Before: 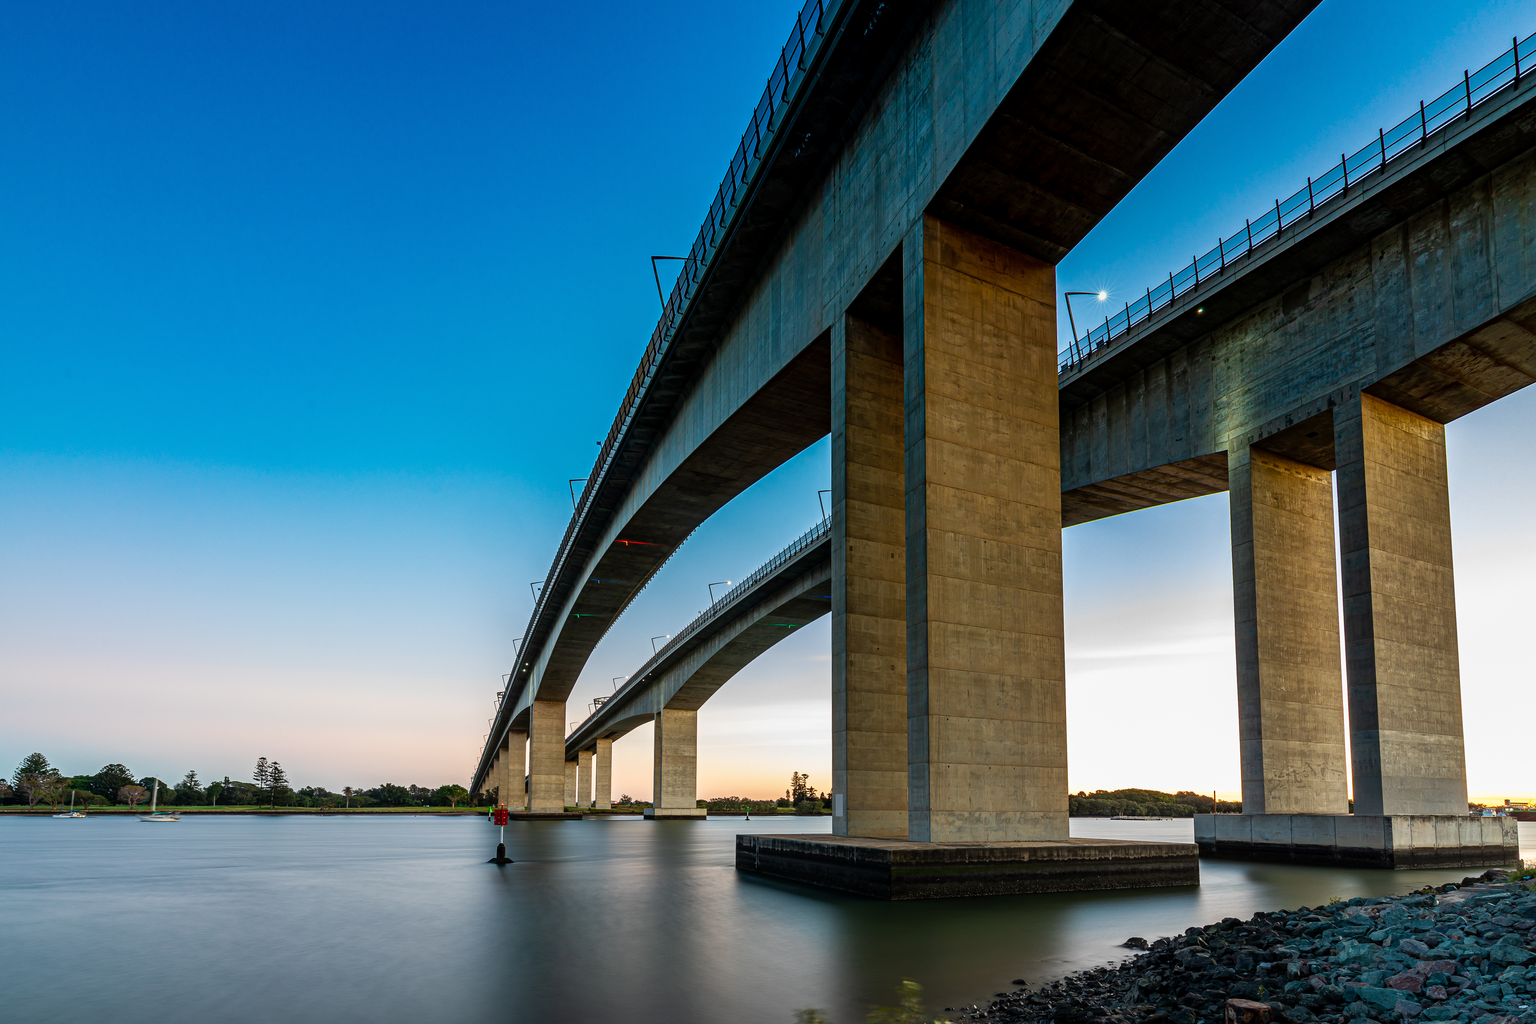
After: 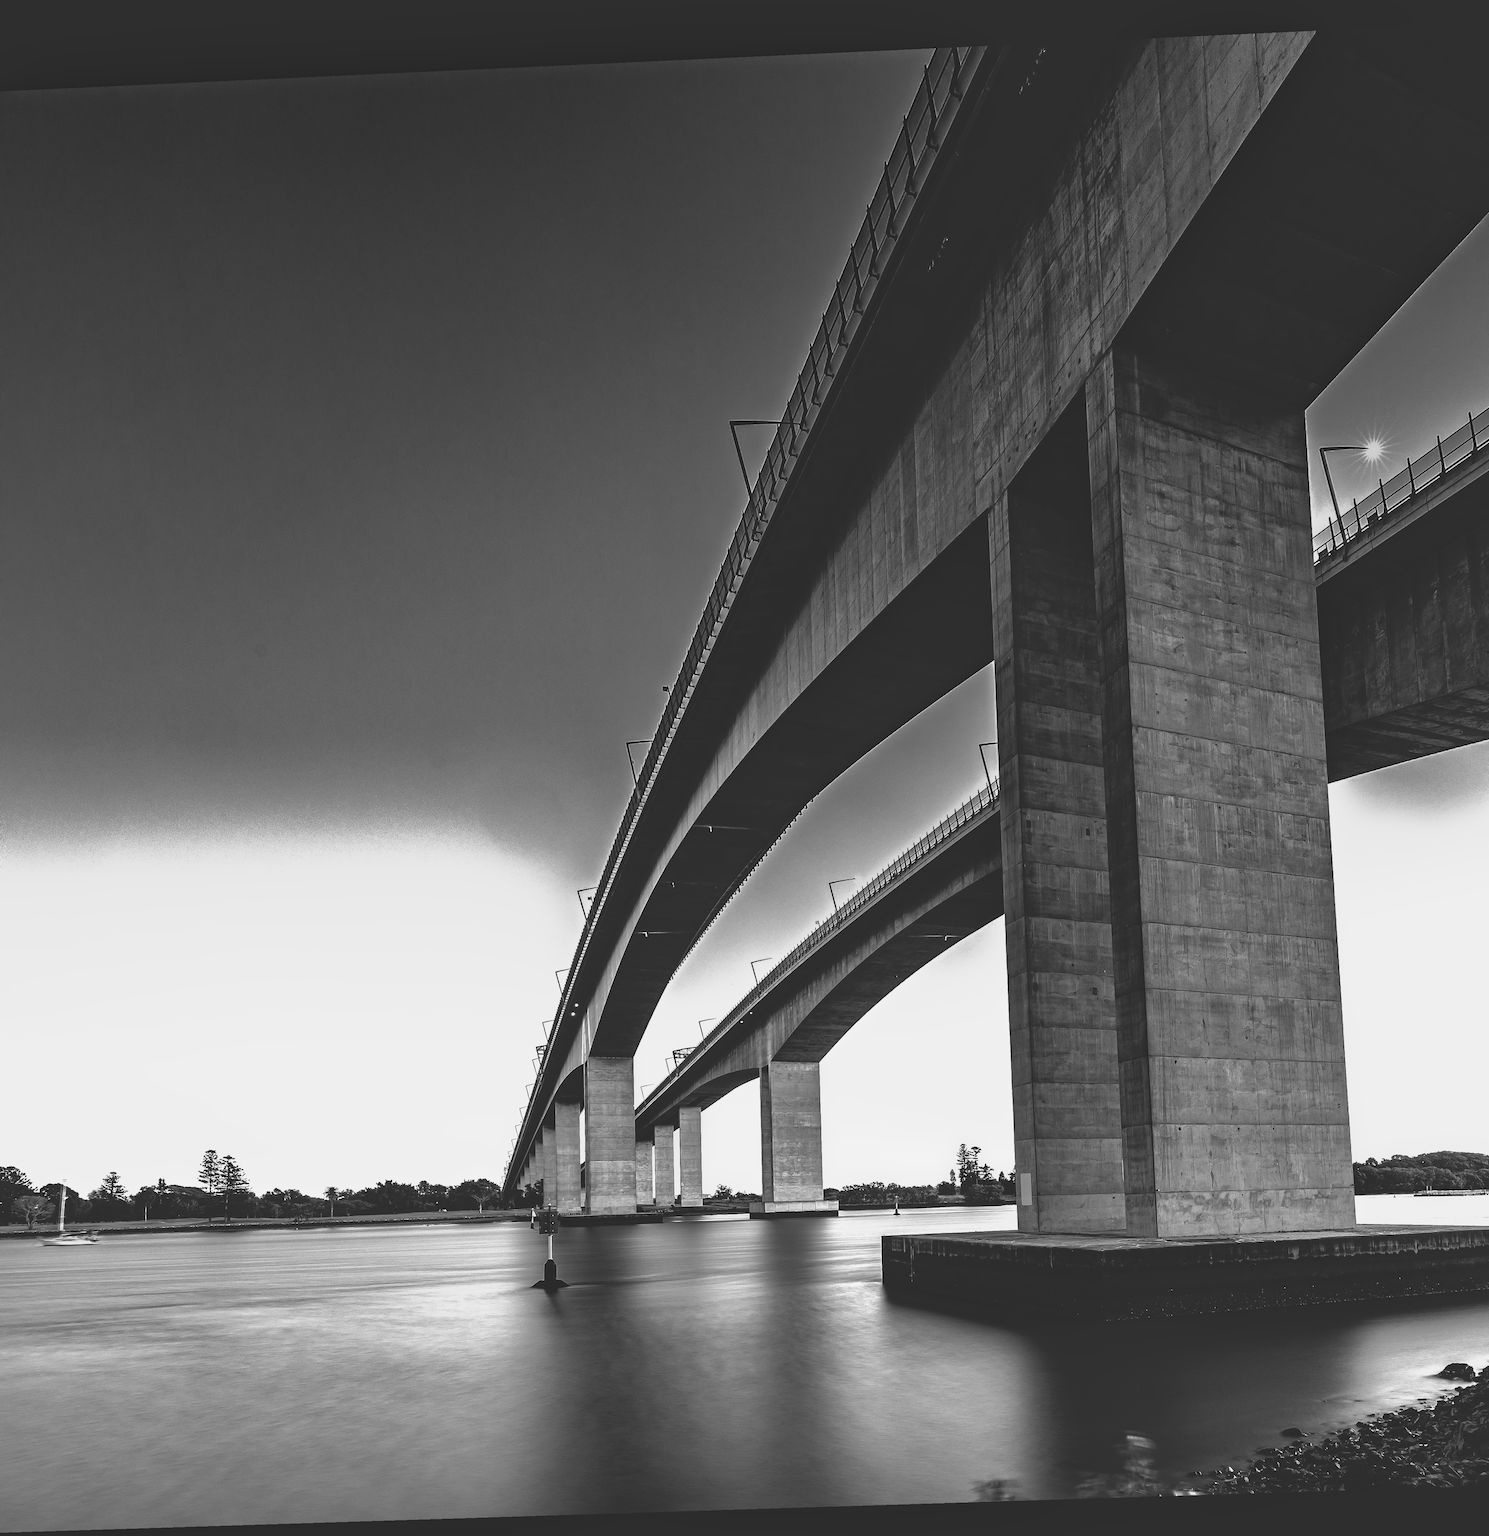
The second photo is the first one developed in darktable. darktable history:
color correction: saturation 3
monochrome: a -71.75, b 75.82
crop and rotate: left 8.786%, right 24.548%
exposure: black level correction 0, exposure 1.2 EV, compensate exposure bias true, compensate highlight preservation false
shadows and highlights: shadows 40, highlights -60
rotate and perspective: rotation -2.22°, lens shift (horizontal) -0.022, automatic cropping off
base curve: curves: ch0 [(0, 0.02) (0.083, 0.036) (1, 1)], preserve colors none
